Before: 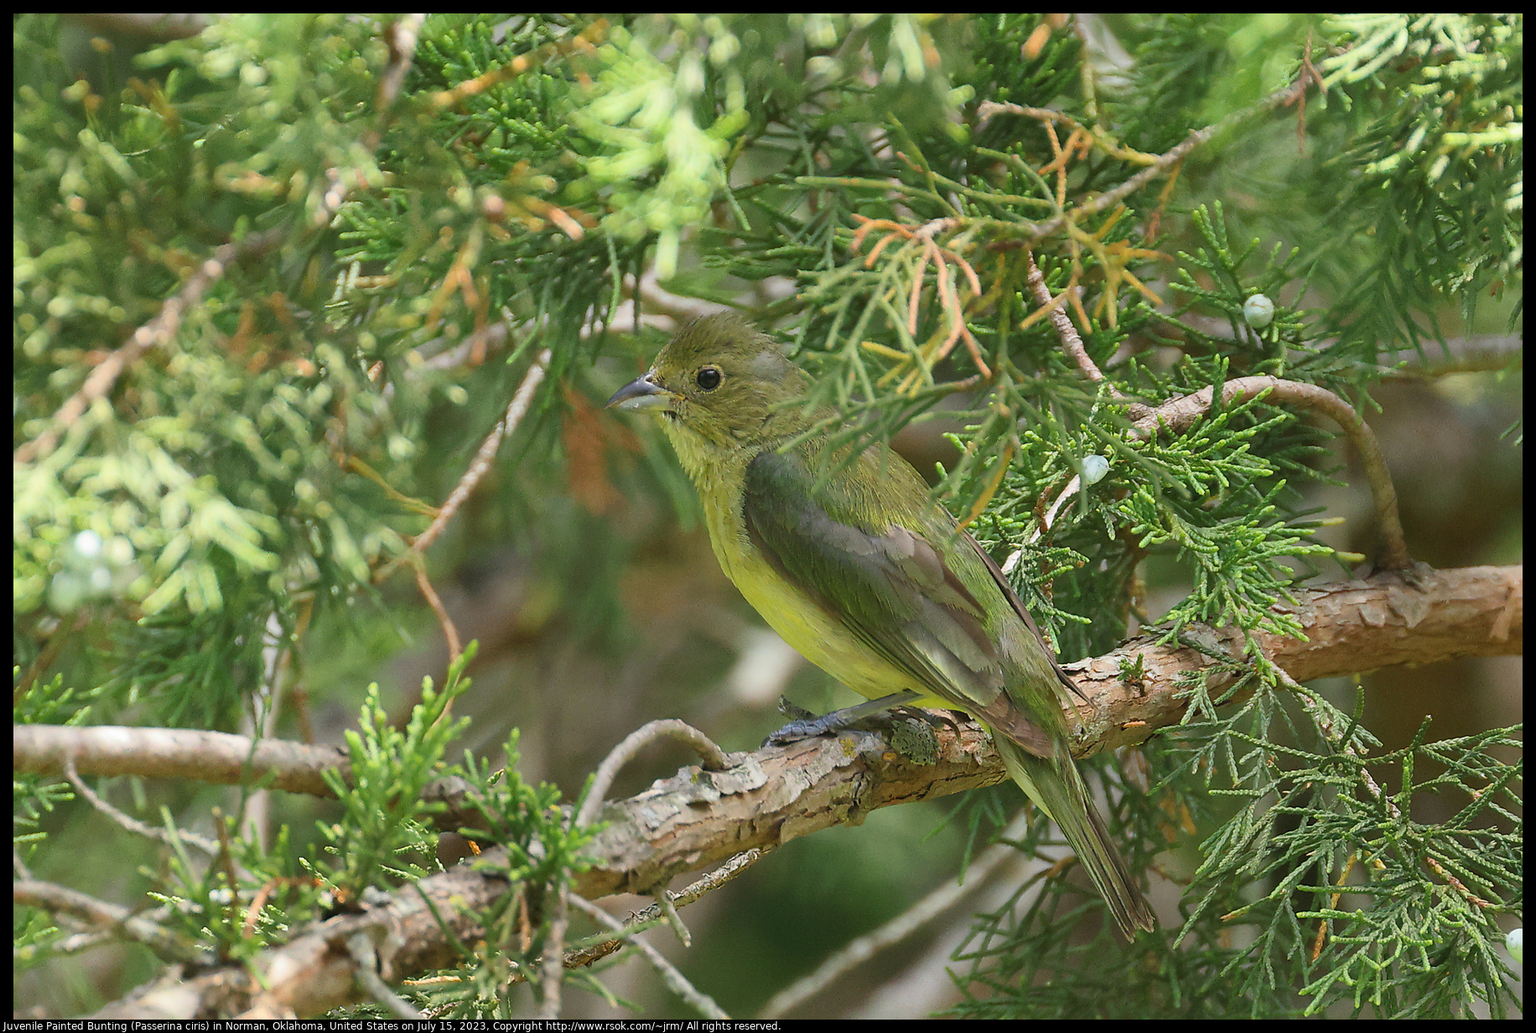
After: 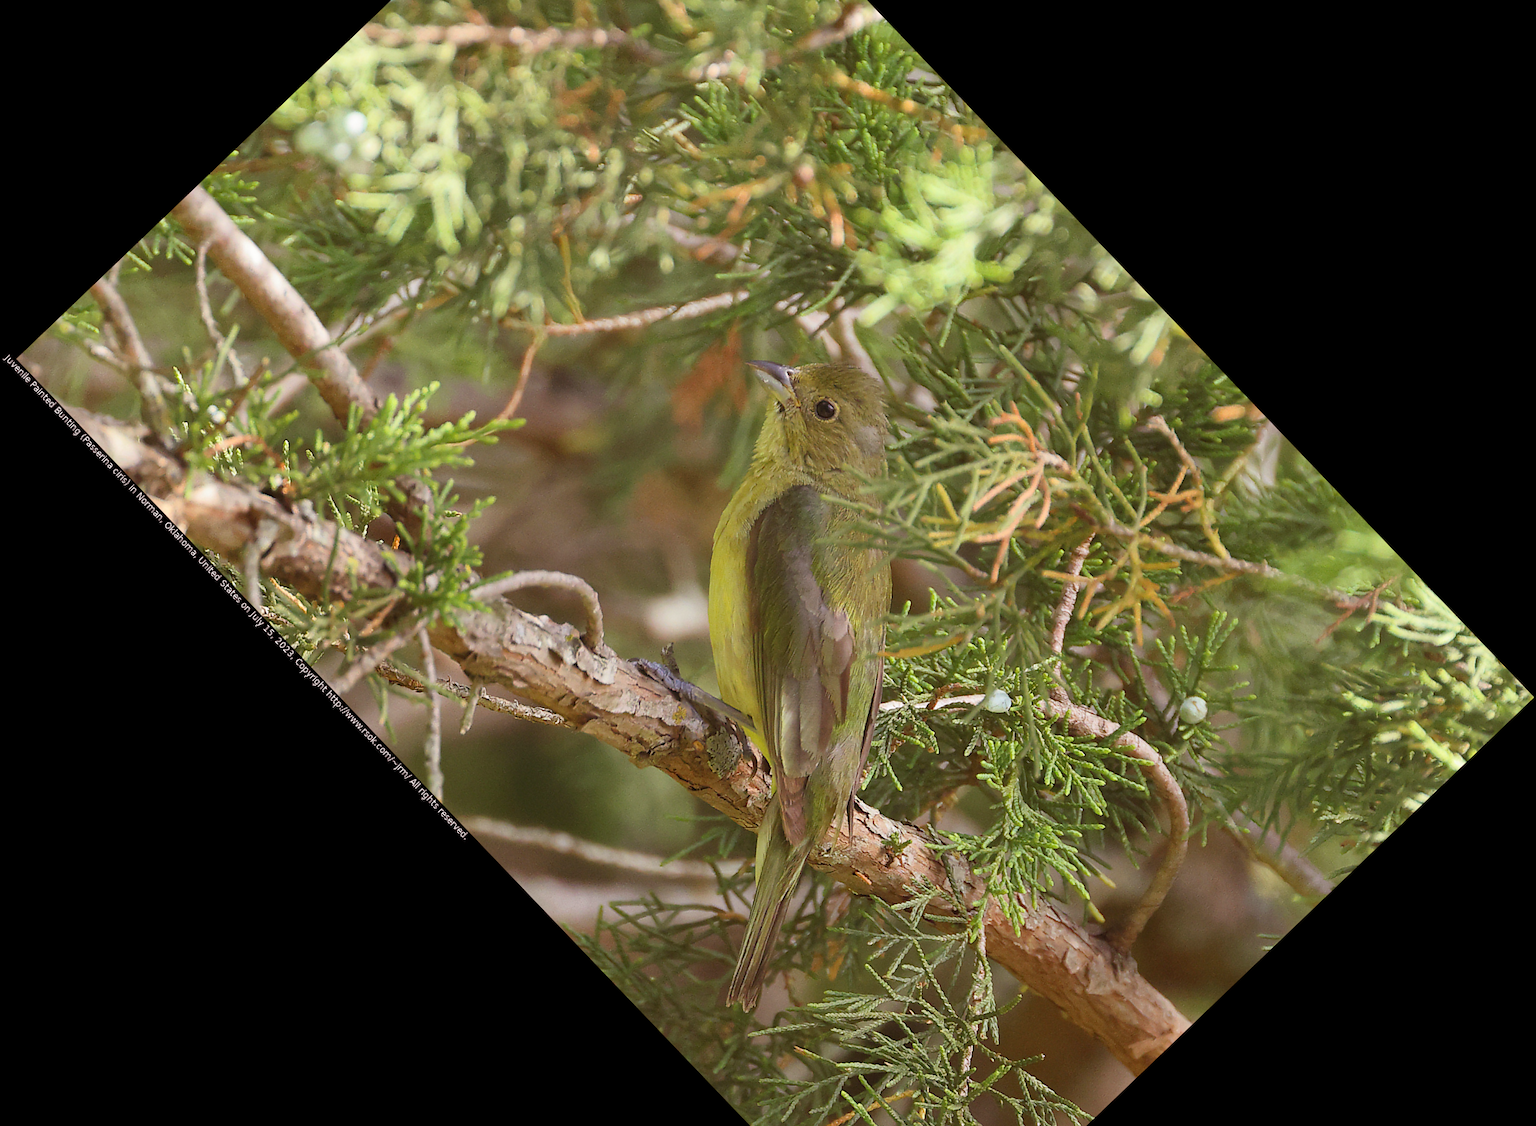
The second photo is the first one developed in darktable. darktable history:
rgb levels: mode RGB, independent channels, levels [[0, 0.474, 1], [0, 0.5, 1], [0, 0.5, 1]]
crop and rotate: angle -46.26°, top 16.234%, right 0.912%, bottom 11.704%
